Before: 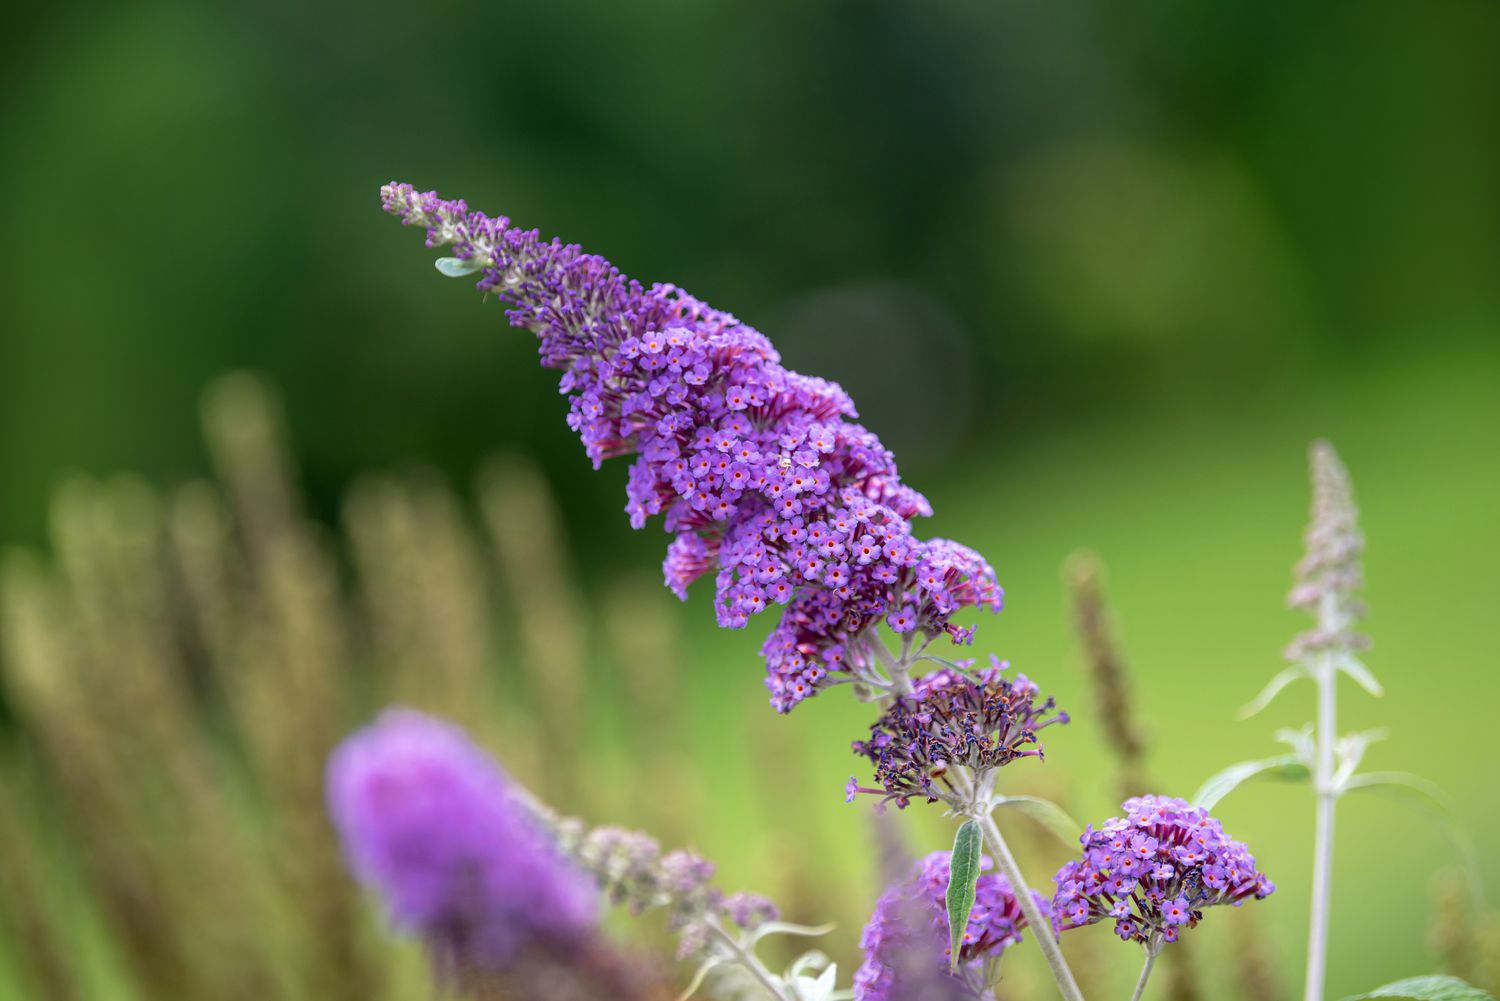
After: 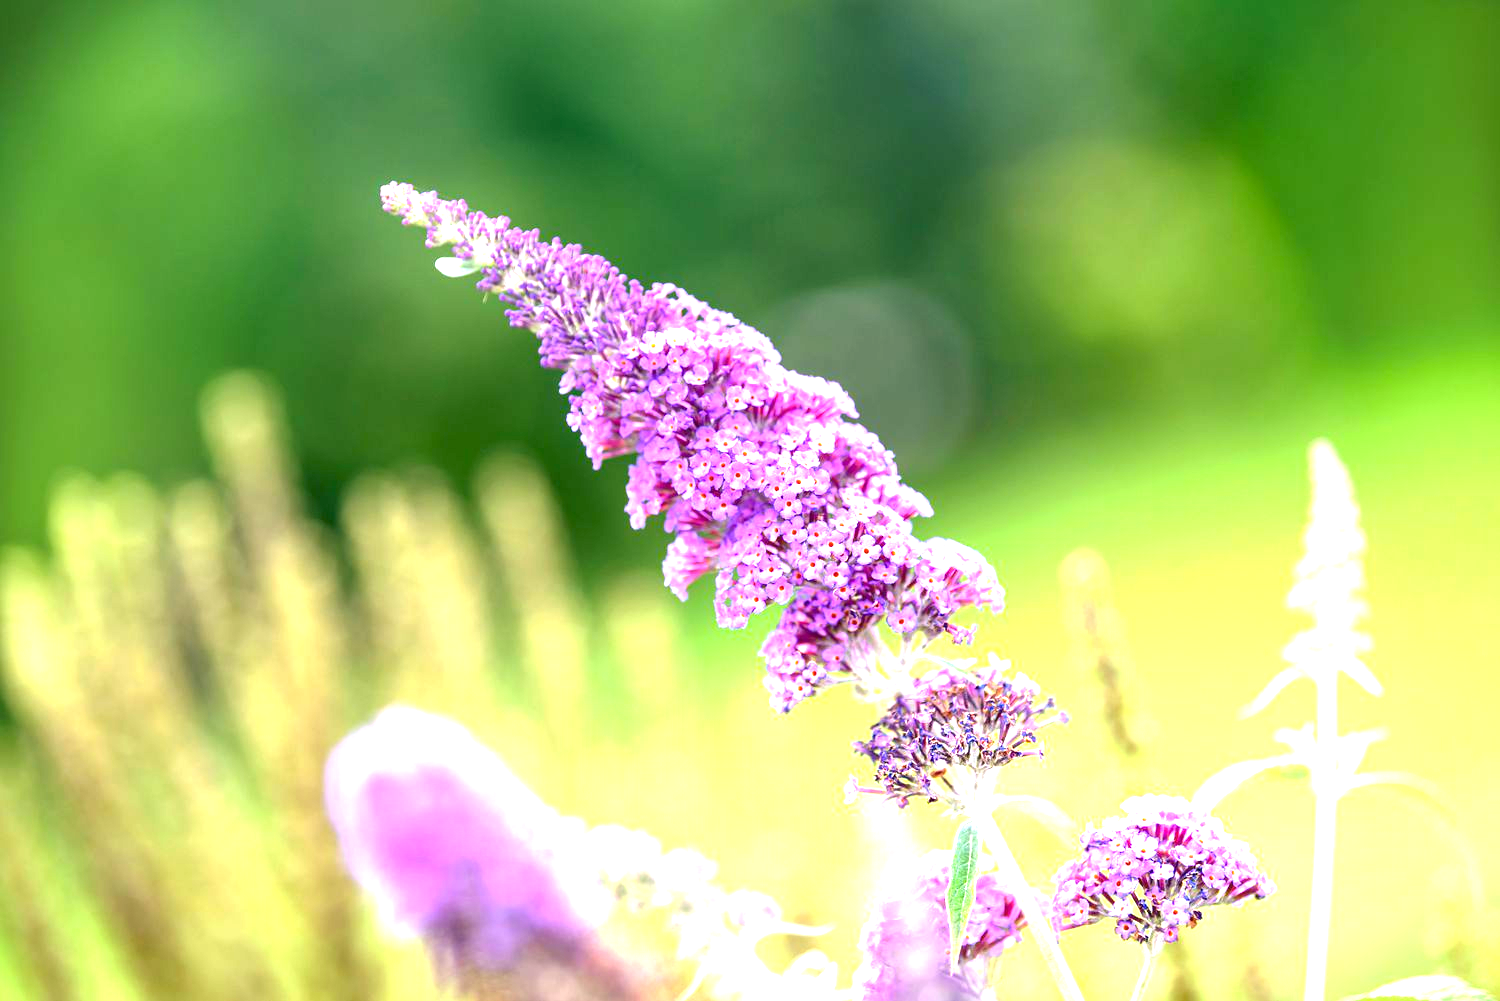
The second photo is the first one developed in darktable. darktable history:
exposure: black level correction 0, exposure 2.088 EV, compensate exposure bias true, compensate highlight preservation false
color balance rgb: shadows lift › chroma 3.343%, shadows lift › hue 242.26°, perceptual saturation grading › global saturation 0.858%, global vibrance 20%
